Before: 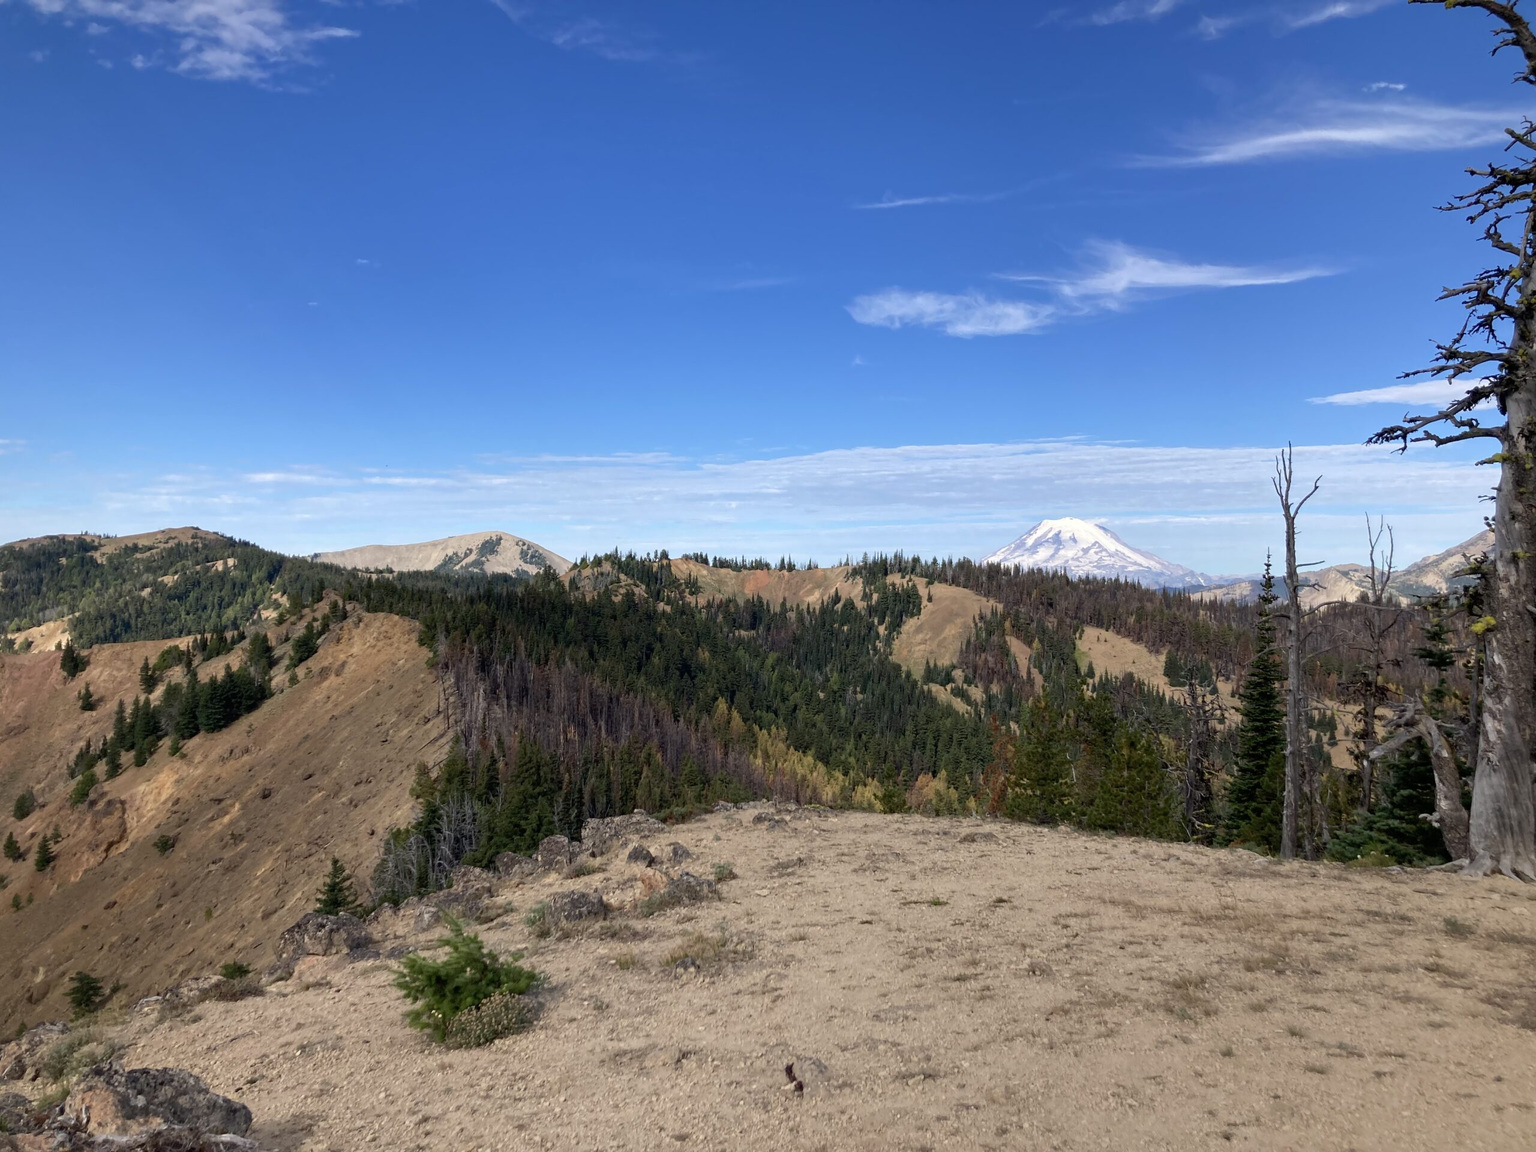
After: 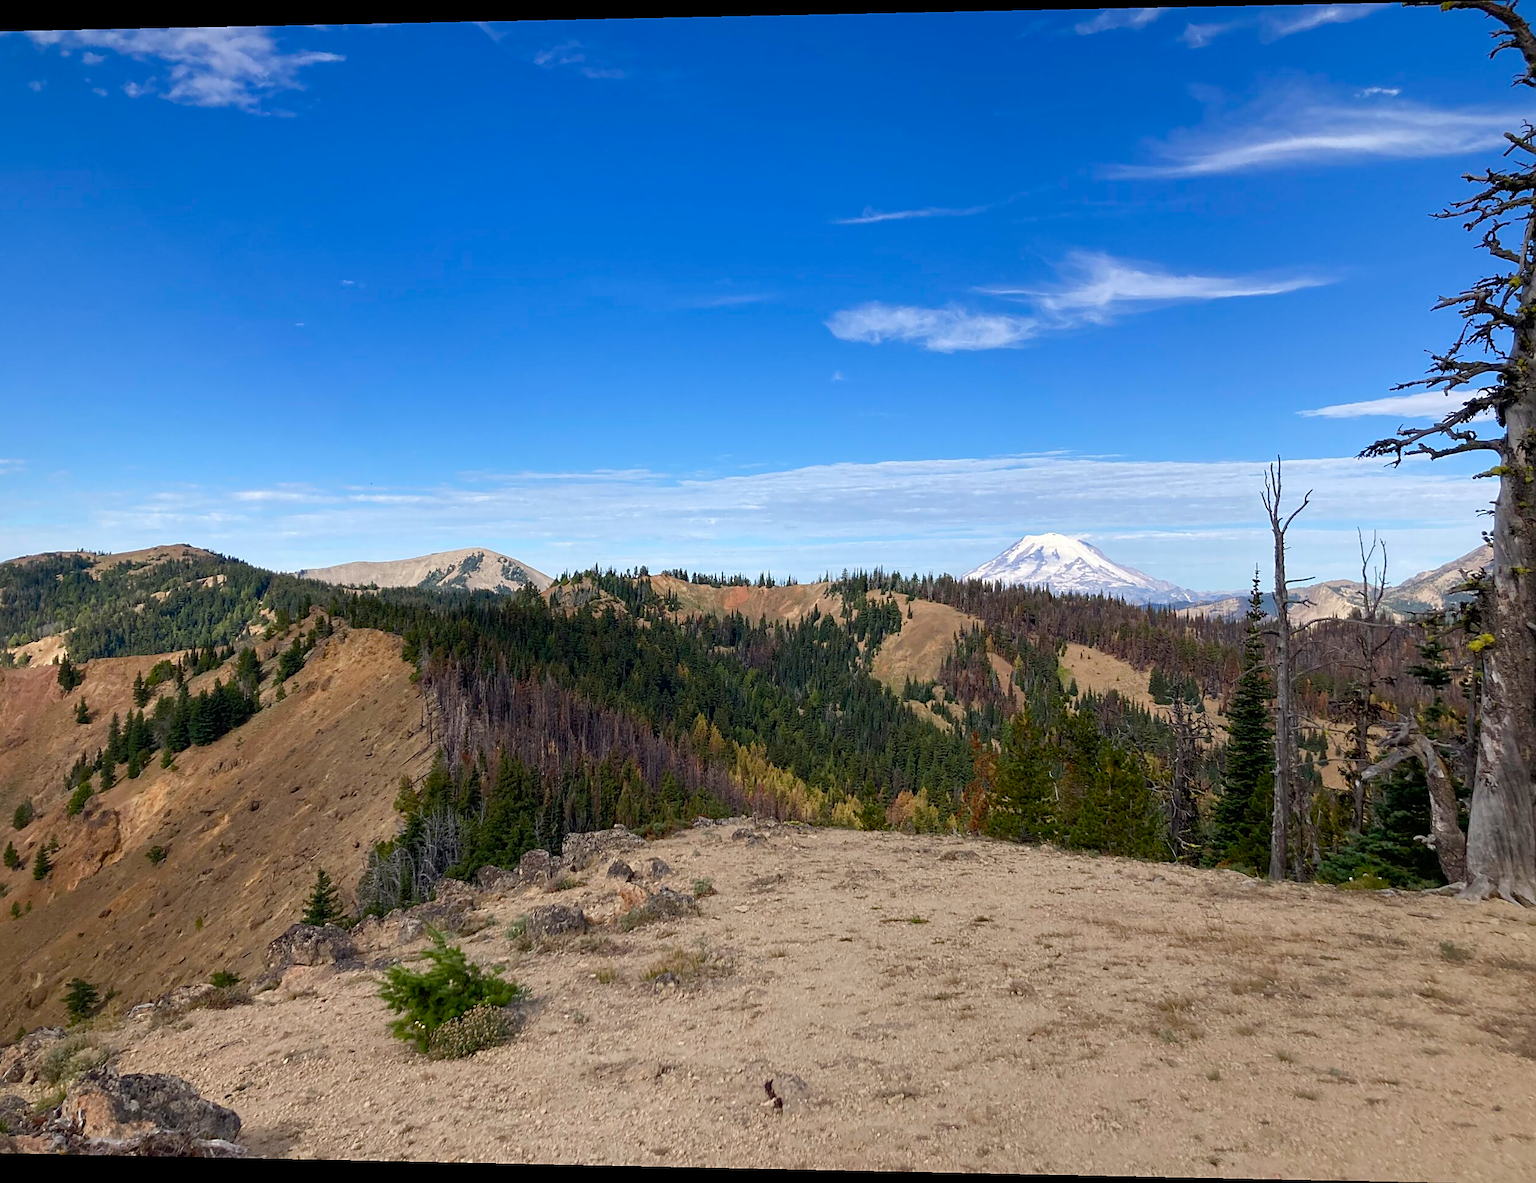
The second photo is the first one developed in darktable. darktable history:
color balance rgb: perceptual saturation grading › global saturation 20%, perceptual saturation grading › highlights -25%, perceptual saturation grading › shadows 25%
sharpen: on, module defaults
rotate and perspective: lens shift (horizontal) -0.055, automatic cropping off
